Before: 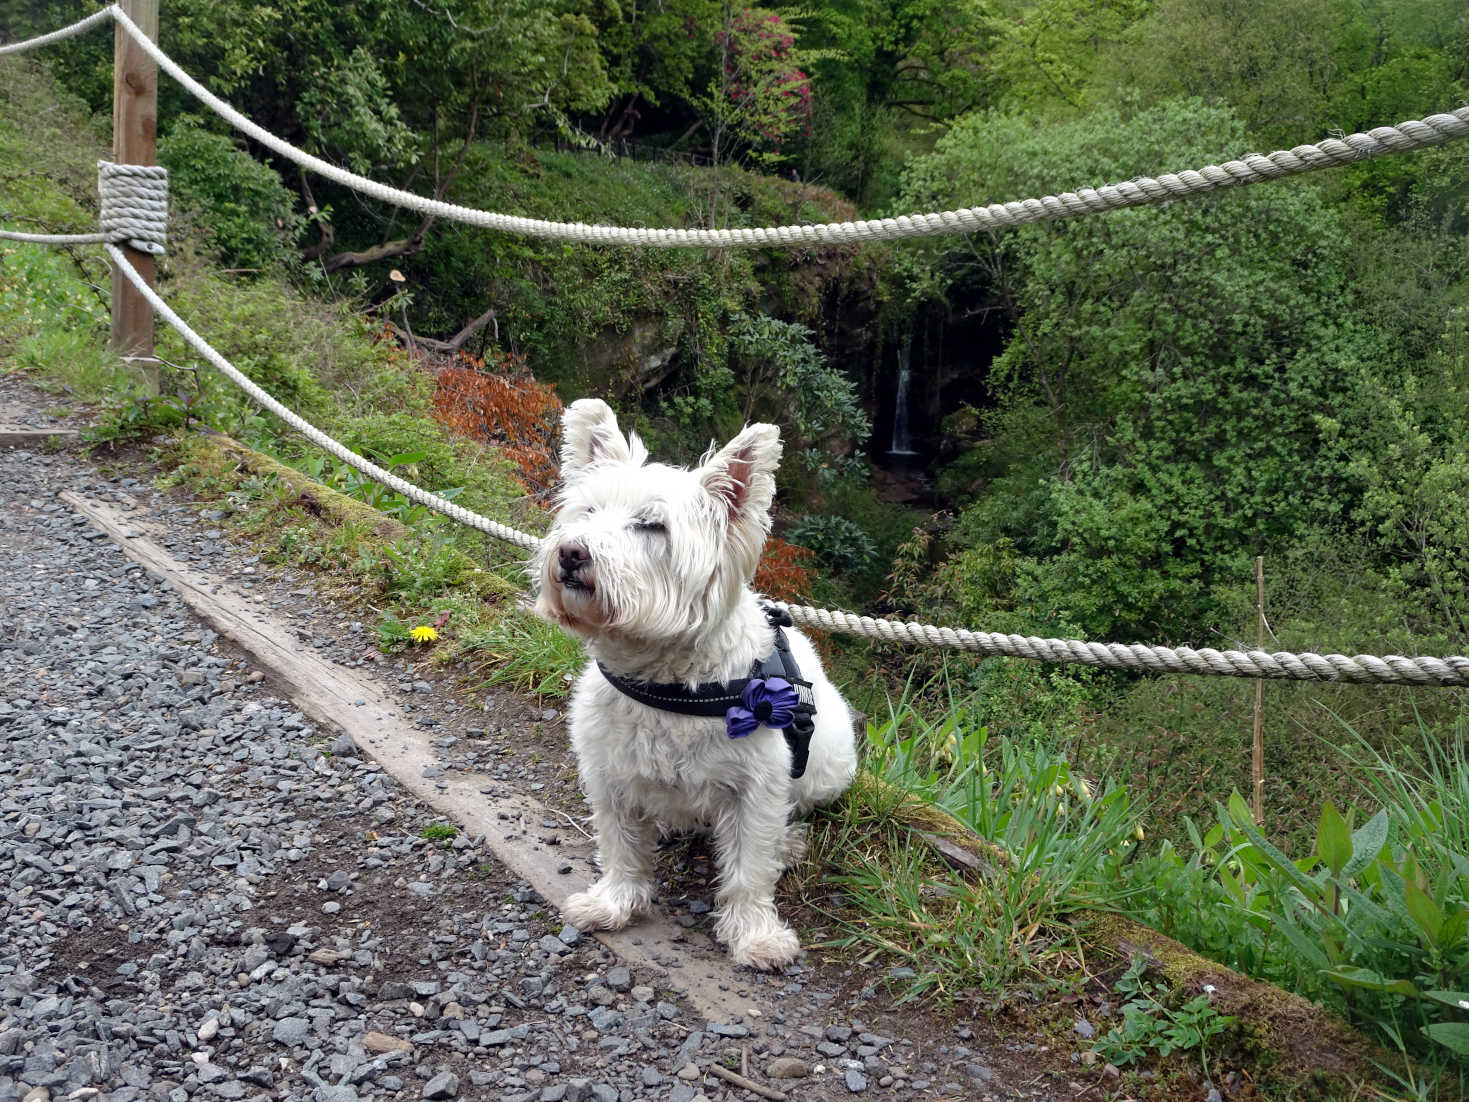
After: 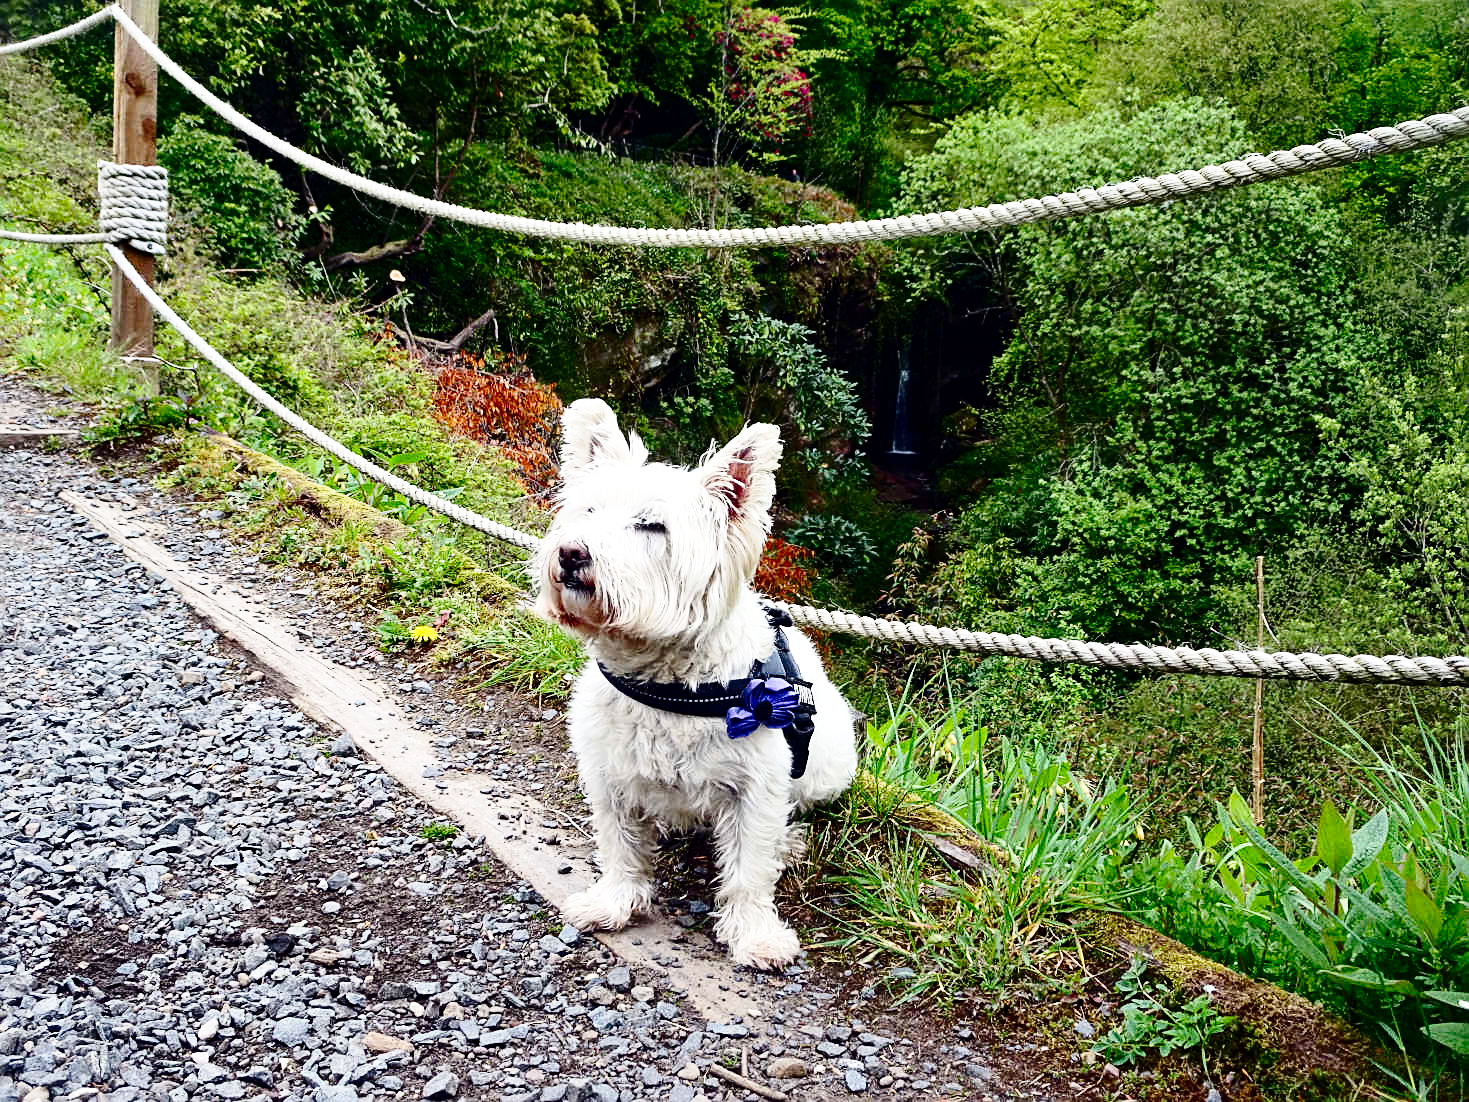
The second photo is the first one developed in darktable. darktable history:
base curve: curves: ch0 [(0, 0) (0.028, 0.03) (0.121, 0.232) (0.46, 0.748) (0.859, 0.968) (1, 1)], preserve colors none
contrast brightness saturation: contrast 0.214, brightness -0.115, saturation 0.213
sharpen: on, module defaults
